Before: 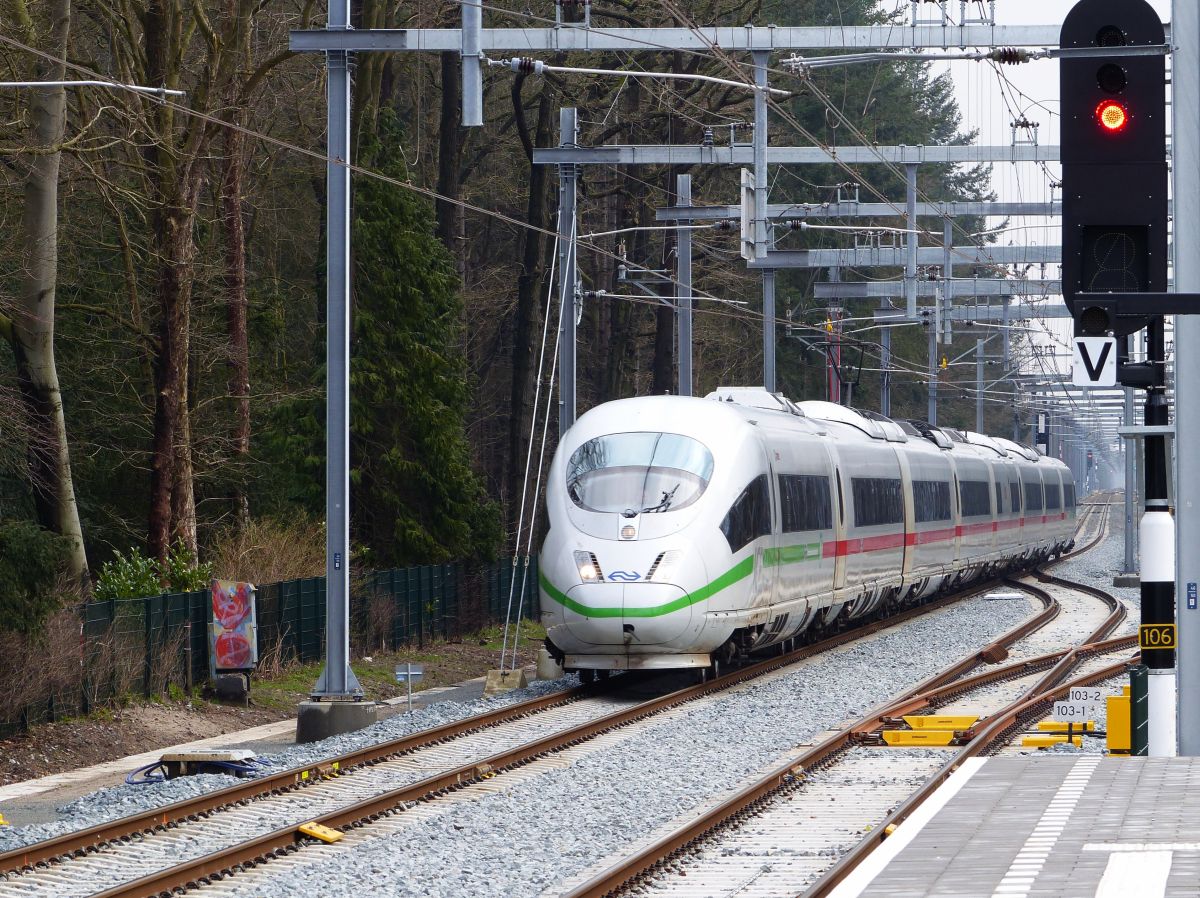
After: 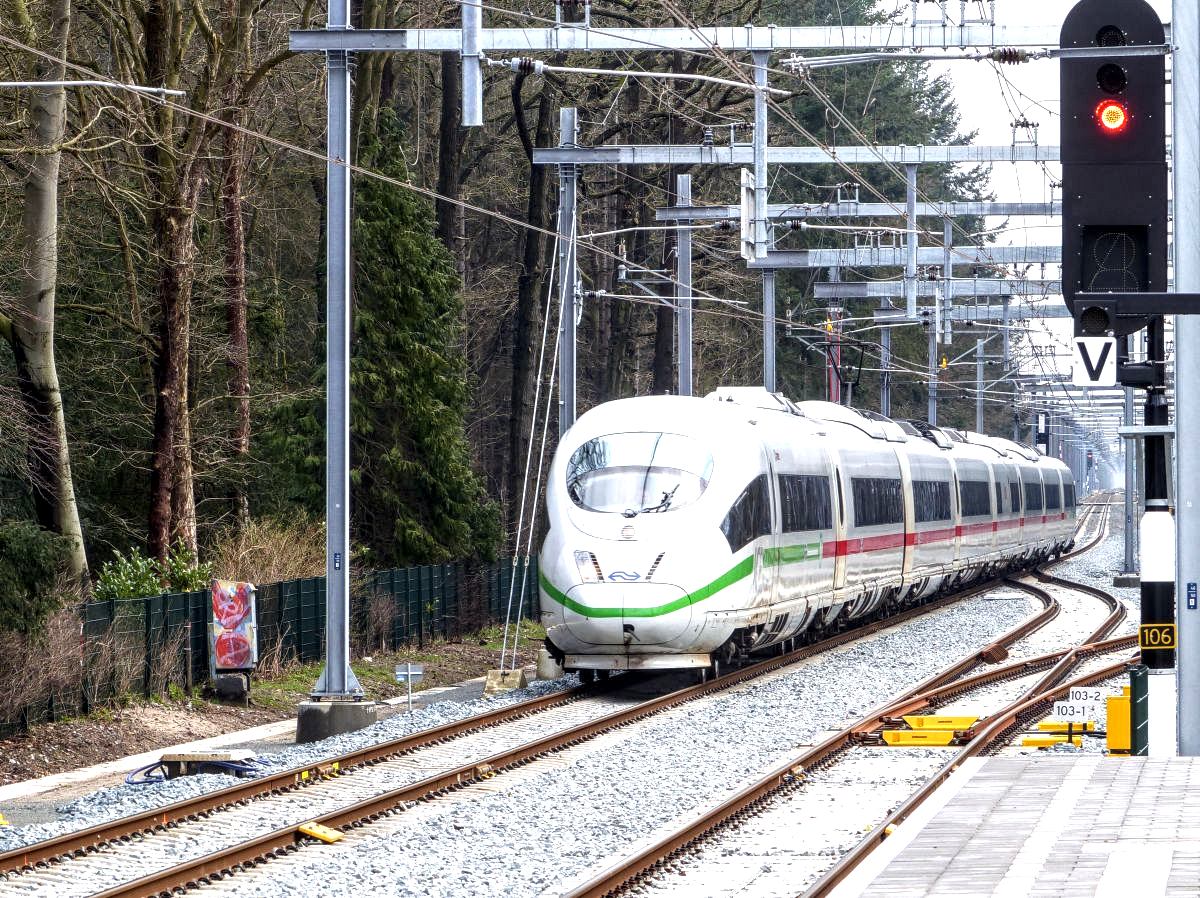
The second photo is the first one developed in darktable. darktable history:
local contrast: highlights 77%, shadows 56%, detail 174%, midtone range 0.427
exposure: black level correction 0, exposure 0.691 EV, compensate highlight preservation false
